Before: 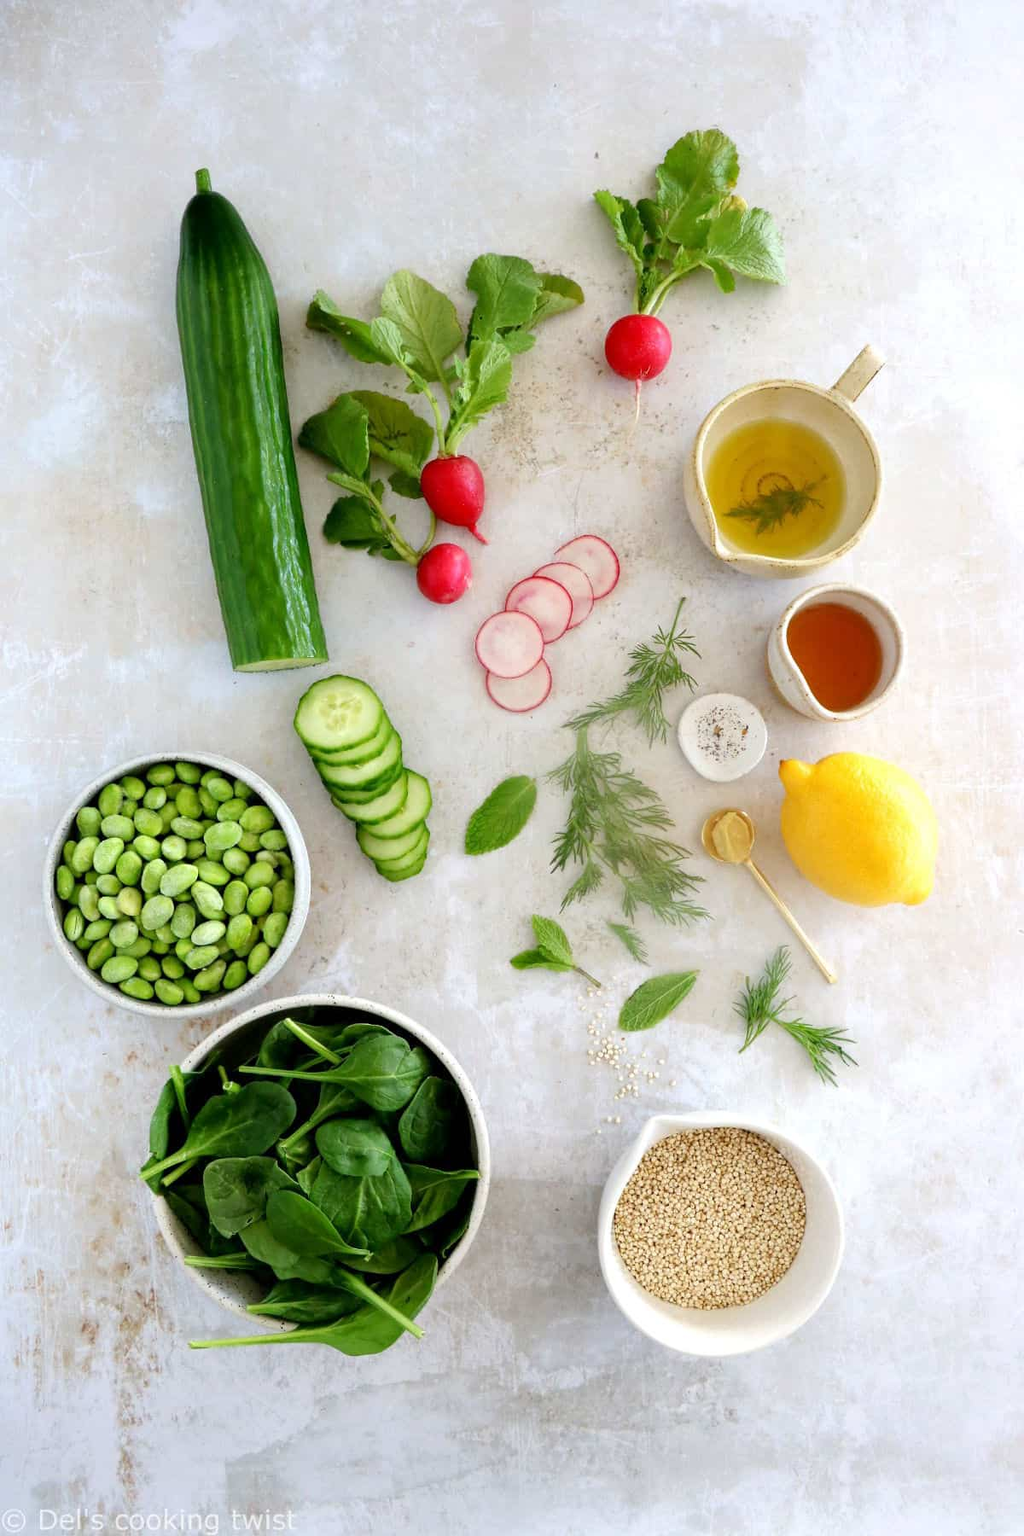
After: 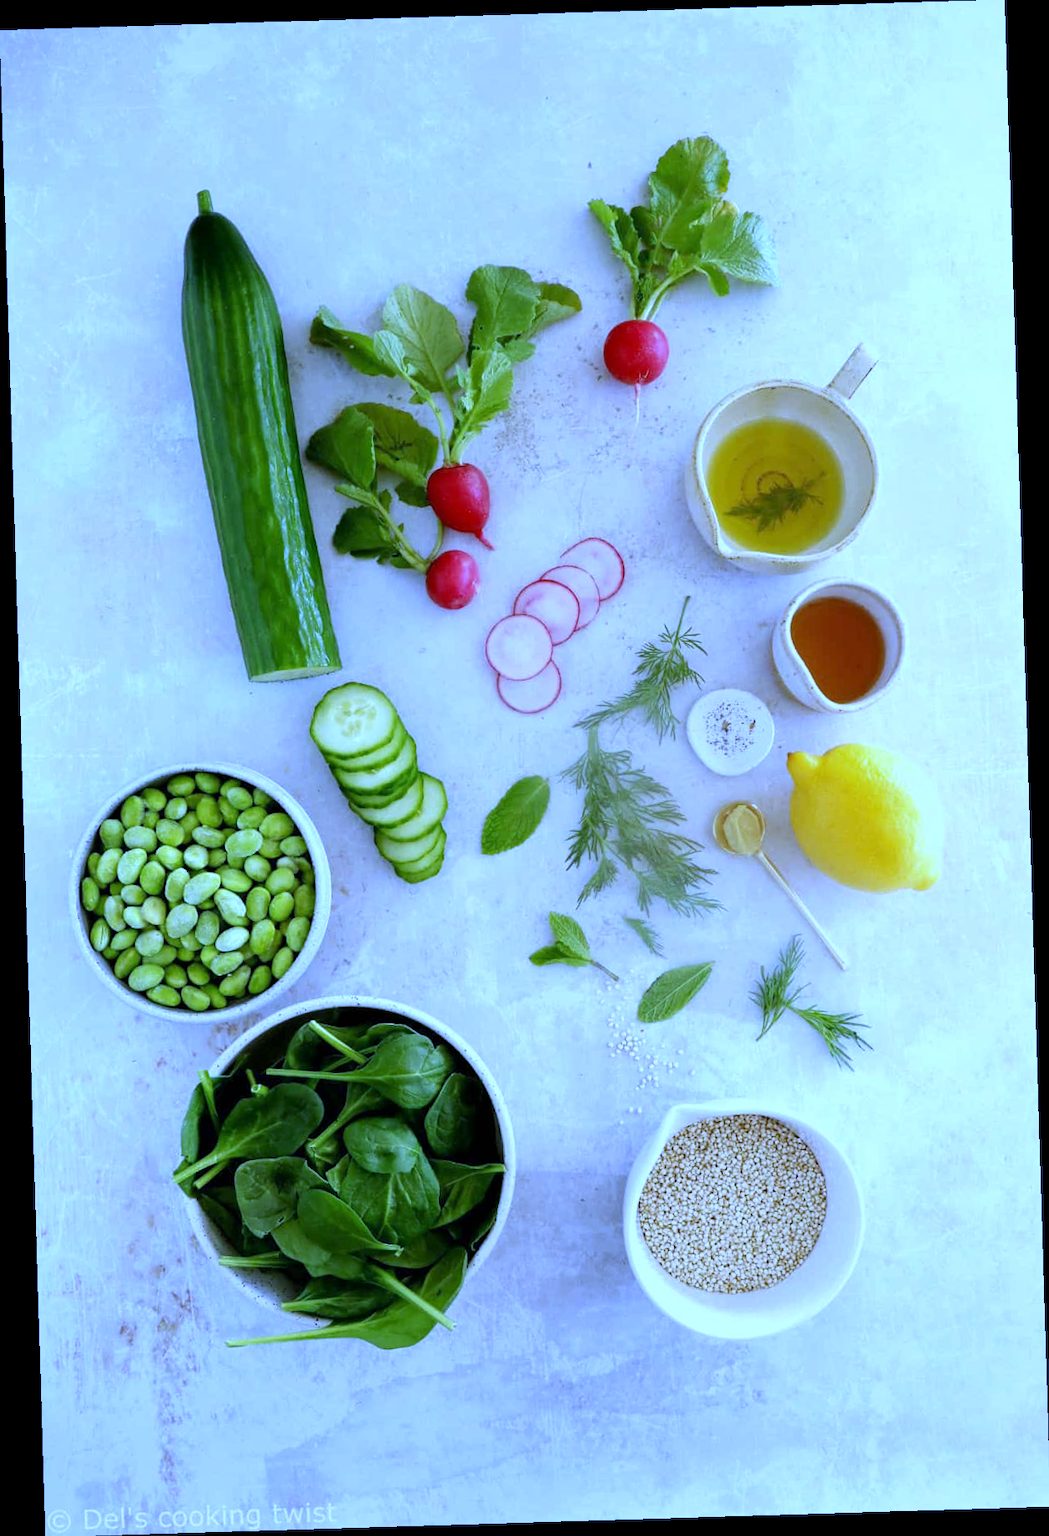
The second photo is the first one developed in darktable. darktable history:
white balance: red 0.766, blue 1.537
rotate and perspective: rotation -1.75°, automatic cropping off
